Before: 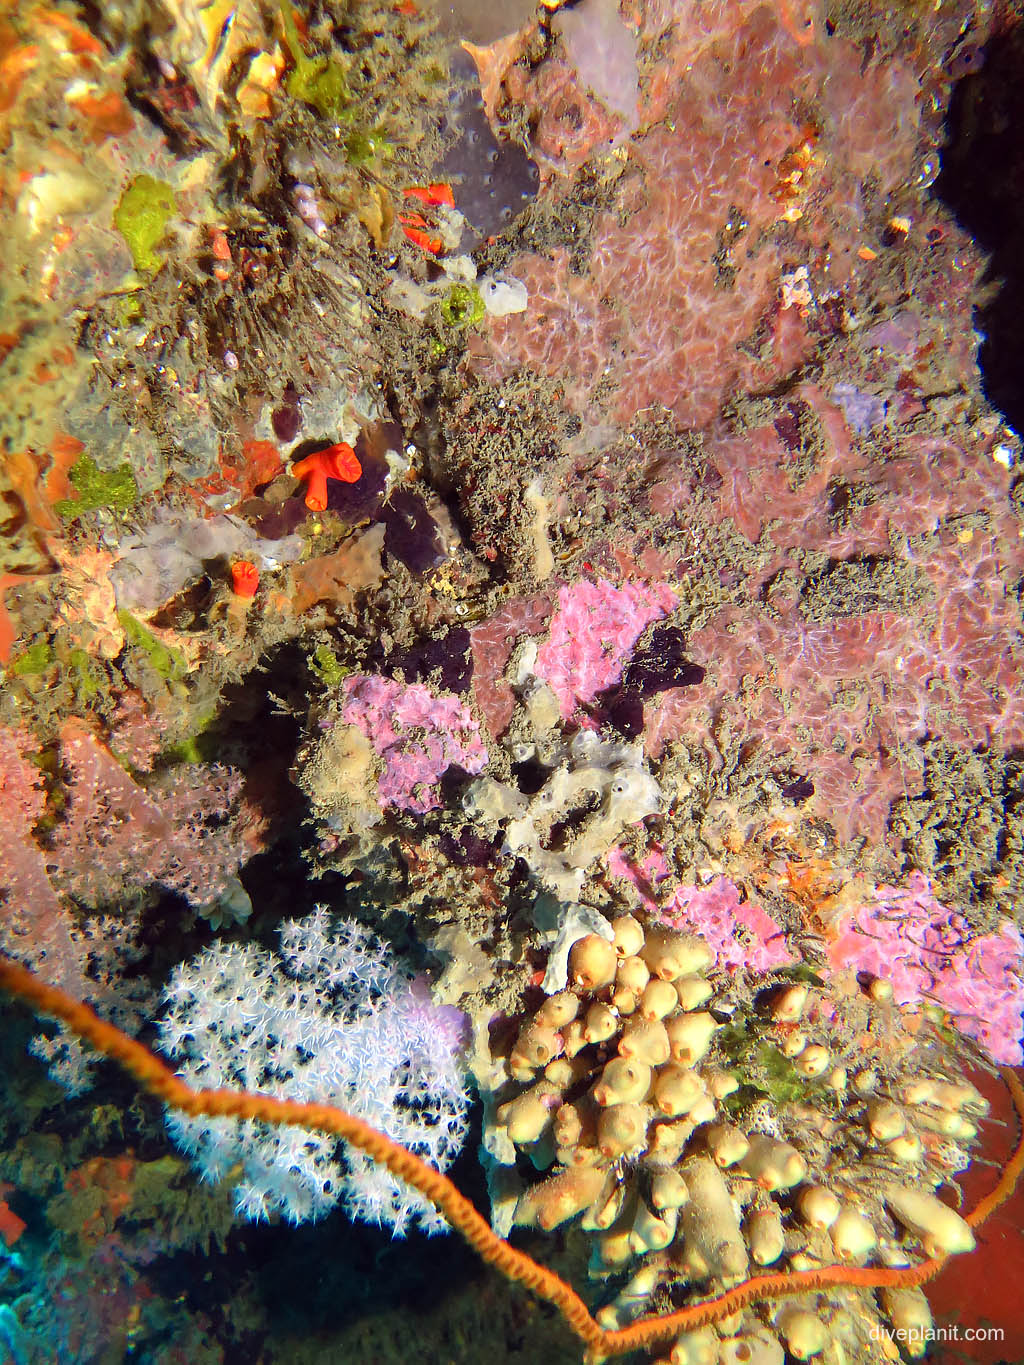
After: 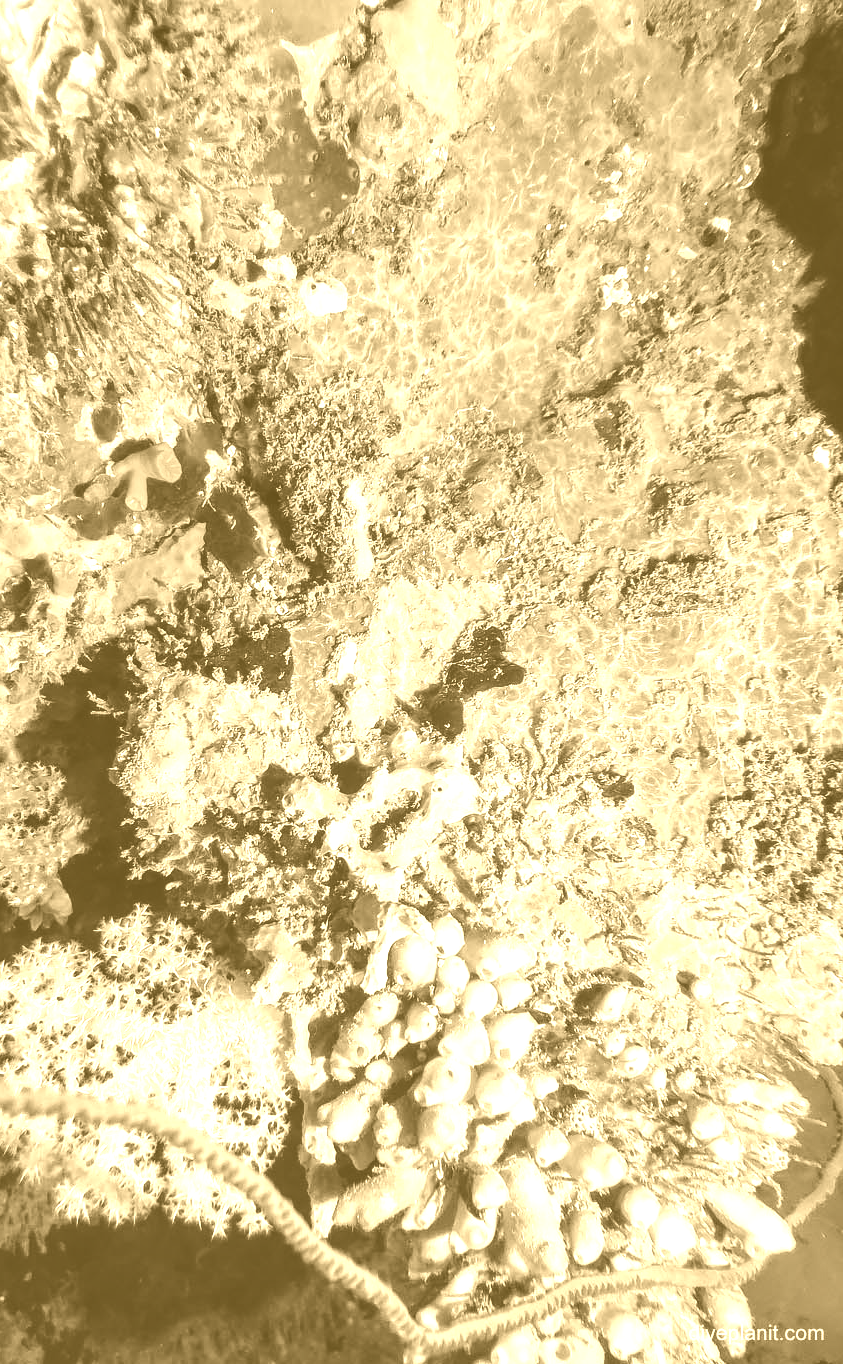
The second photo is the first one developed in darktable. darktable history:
crop: left 17.582%, bottom 0.031%
exposure: black level correction -0.028, compensate highlight preservation false
filmic rgb: black relative exposure -4.91 EV, white relative exposure 2.84 EV, hardness 3.7
local contrast: on, module defaults
colorize: hue 36°, source mix 100%
white balance: red 0.98, blue 1.034
